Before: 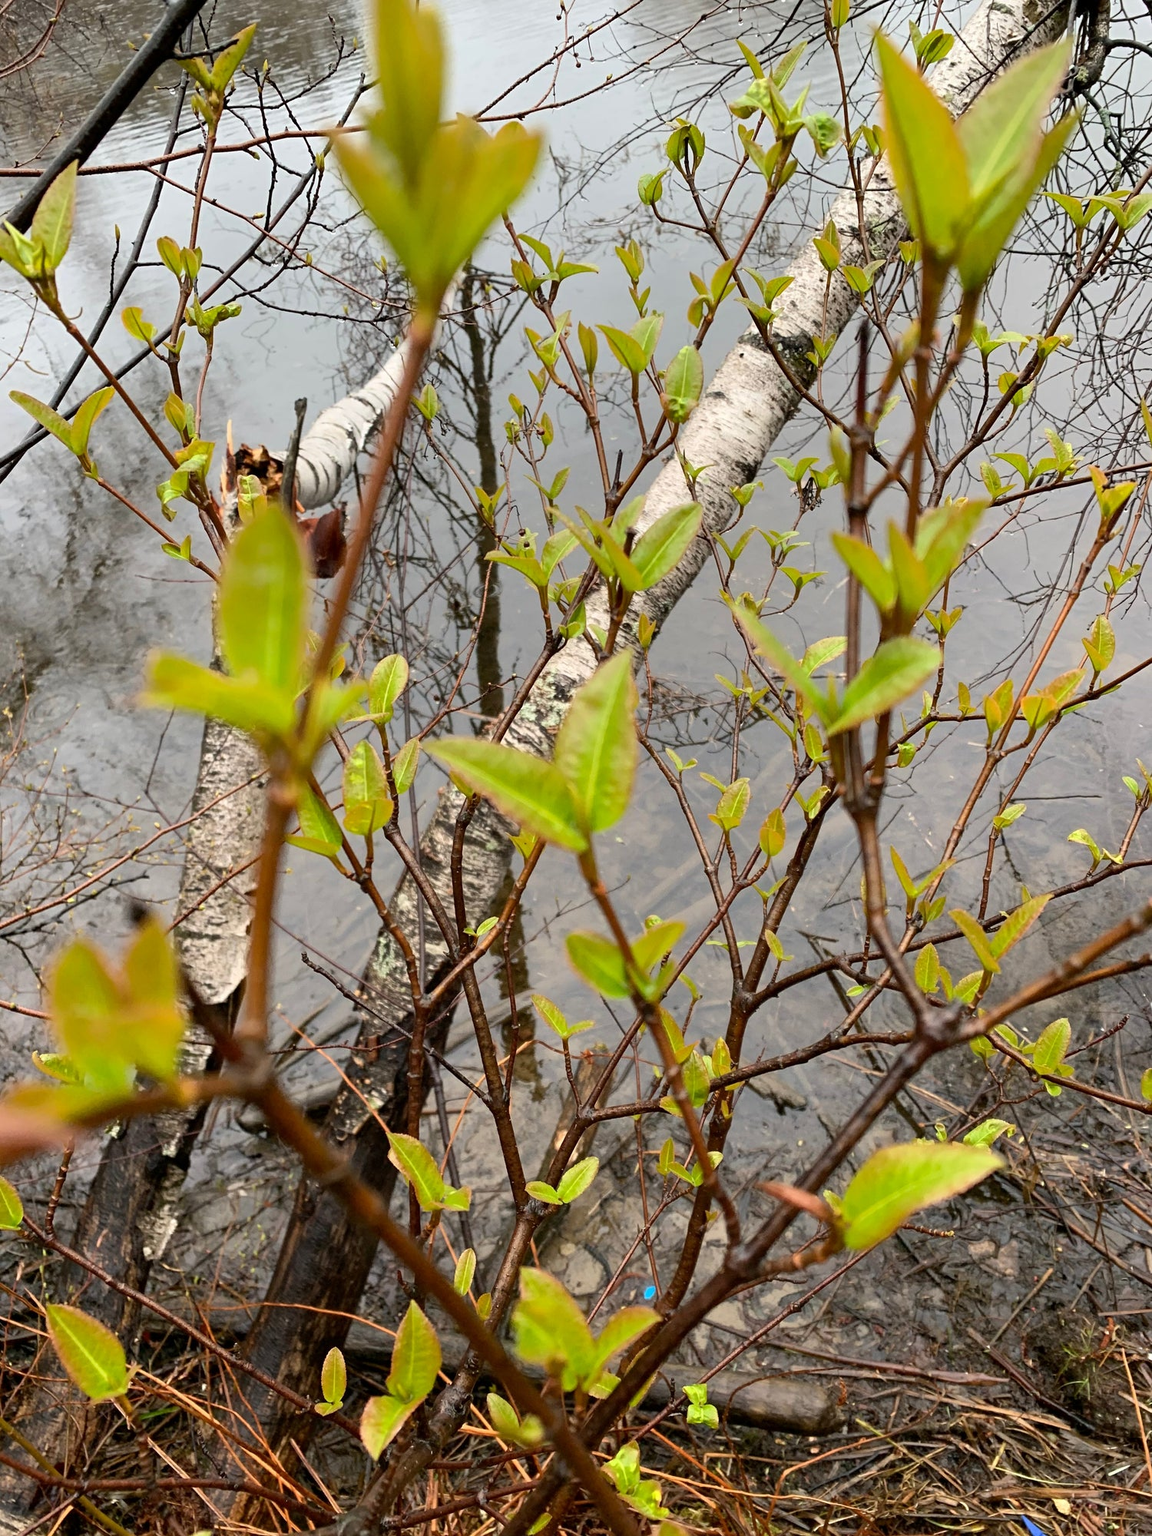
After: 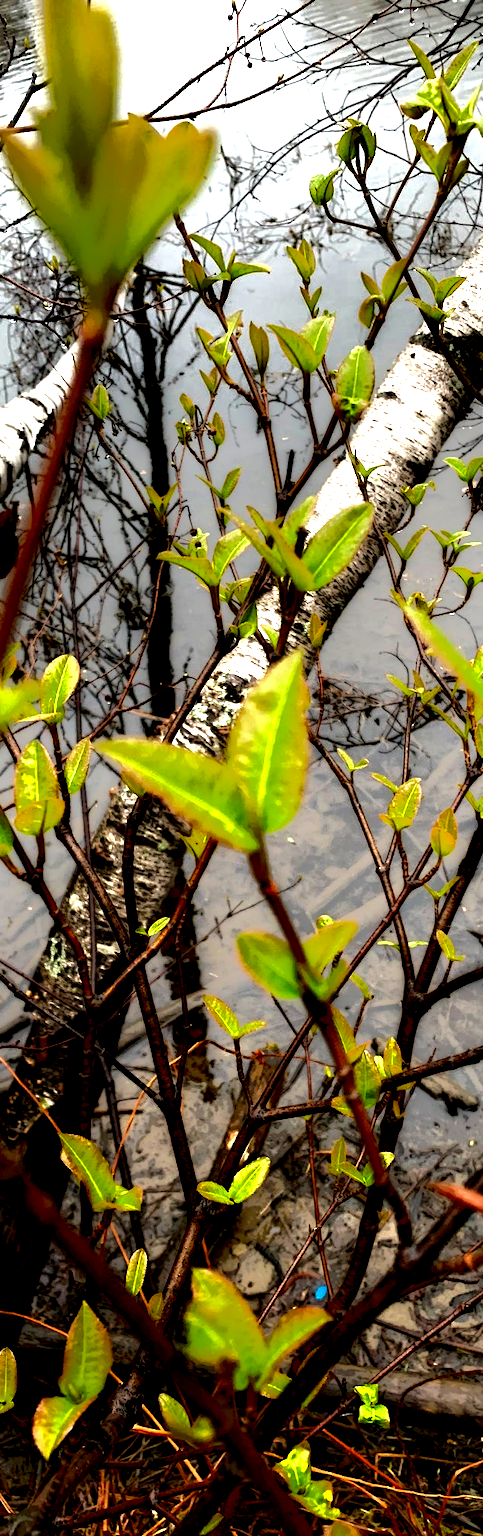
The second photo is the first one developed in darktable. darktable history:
exposure: exposure 0.915 EV, compensate highlight preservation false
crop: left 28.581%, right 29.356%
local contrast: highlights 5%, shadows 240%, detail 164%, midtone range 0.003
contrast brightness saturation: brightness -0.025, saturation 0.345
